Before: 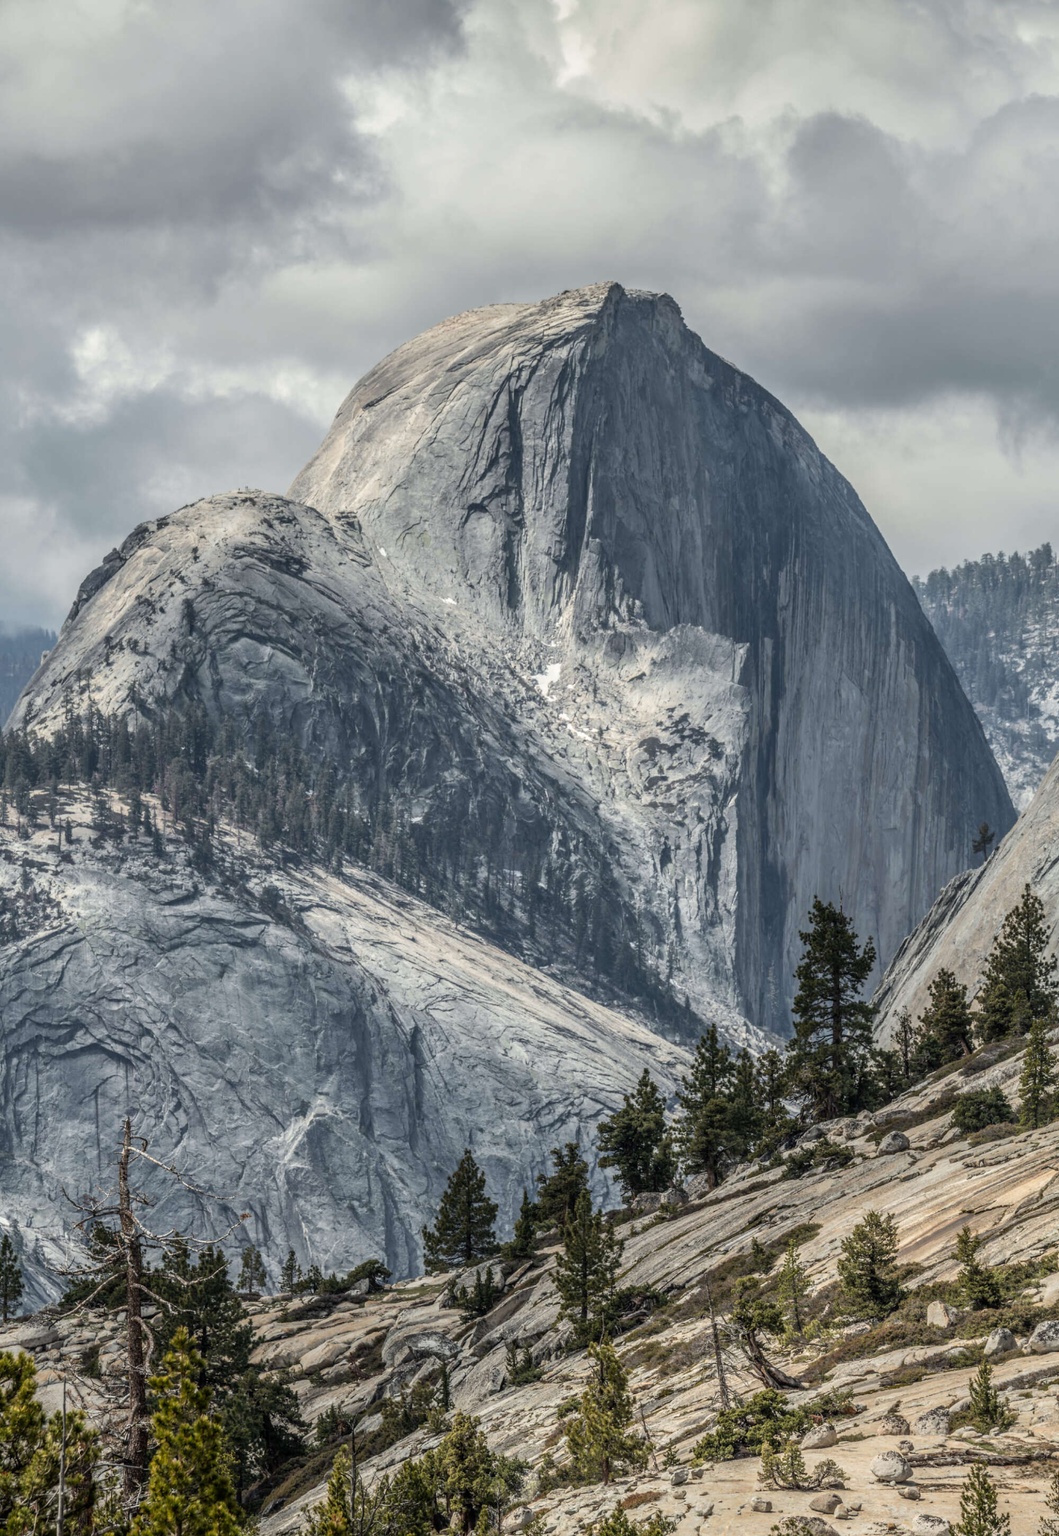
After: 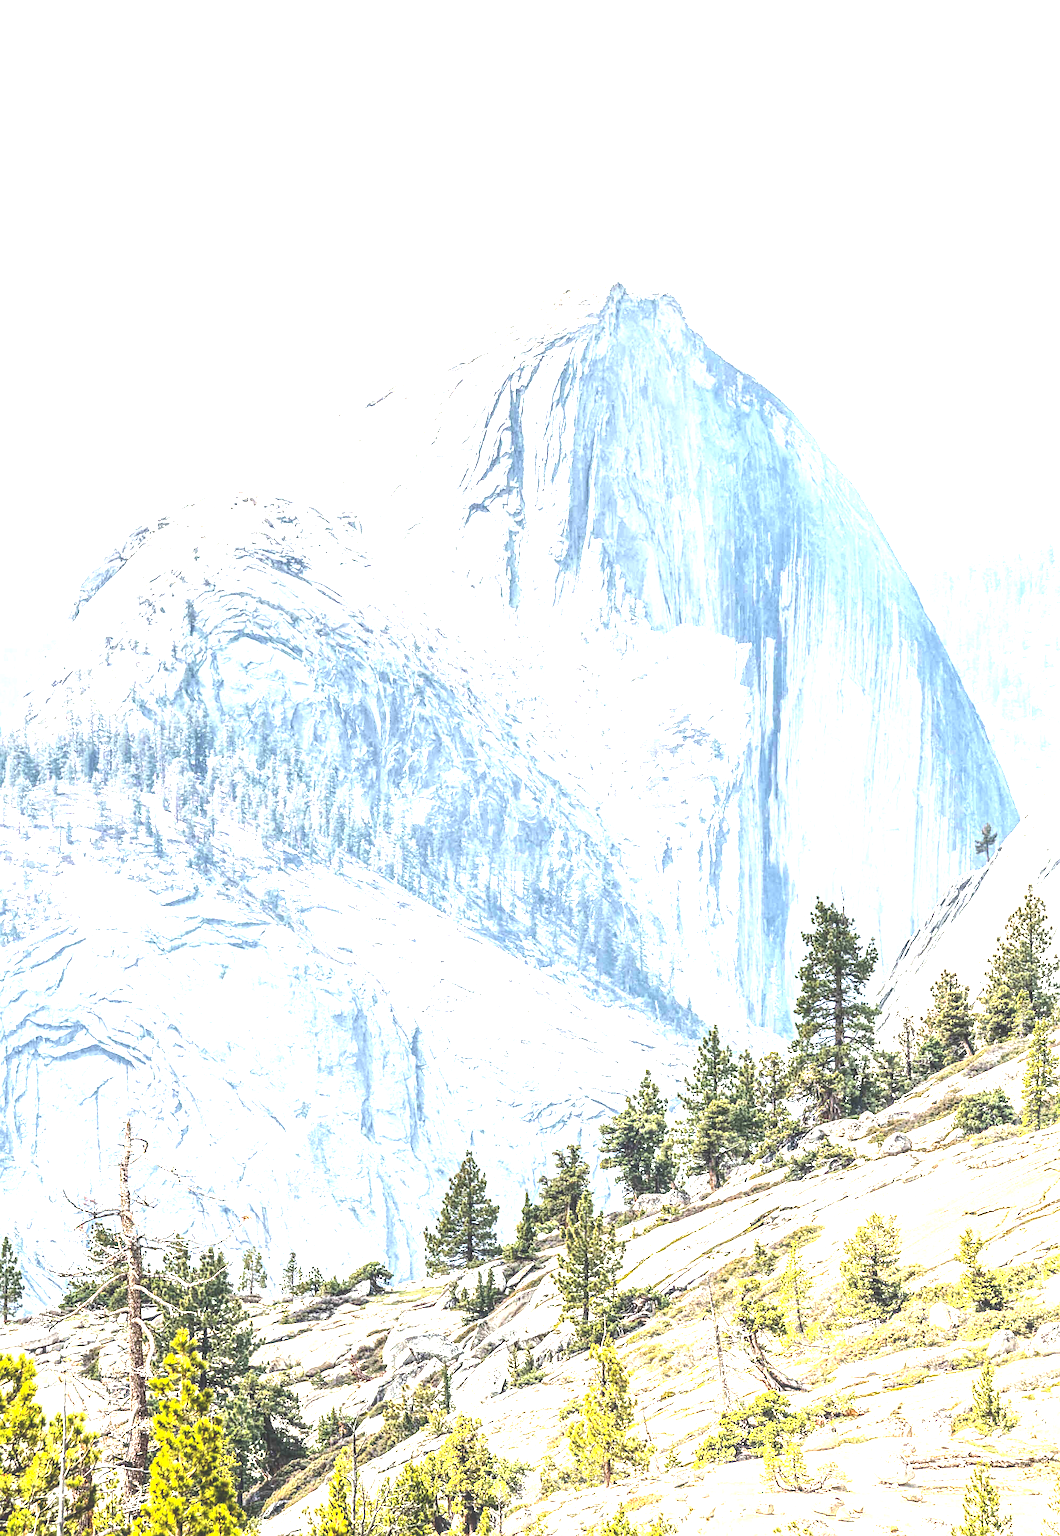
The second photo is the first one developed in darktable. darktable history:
crop: top 0.108%, bottom 0.111%
contrast brightness saturation: brightness 0.285
color balance rgb: linear chroma grading › global chroma 9.126%, perceptual saturation grading › global saturation 30.719%, global vibrance 20%
sharpen: on, module defaults
tone curve: curves: ch0 [(0, 0) (0.003, 0.117) (0.011, 0.118) (0.025, 0.123) (0.044, 0.13) (0.069, 0.137) (0.1, 0.149) (0.136, 0.157) (0.177, 0.184) (0.224, 0.217) (0.277, 0.257) (0.335, 0.324) (0.399, 0.406) (0.468, 0.511) (0.543, 0.609) (0.623, 0.712) (0.709, 0.8) (0.801, 0.877) (0.898, 0.938) (1, 1)], color space Lab, independent channels, preserve colors none
exposure: black level correction -0.002, exposure 0.714 EV, compensate highlight preservation false
local contrast: highlights 55%, shadows 51%, detail 130%, midtone range 0.453
levels: levels [0, 0.352, 0.703]
